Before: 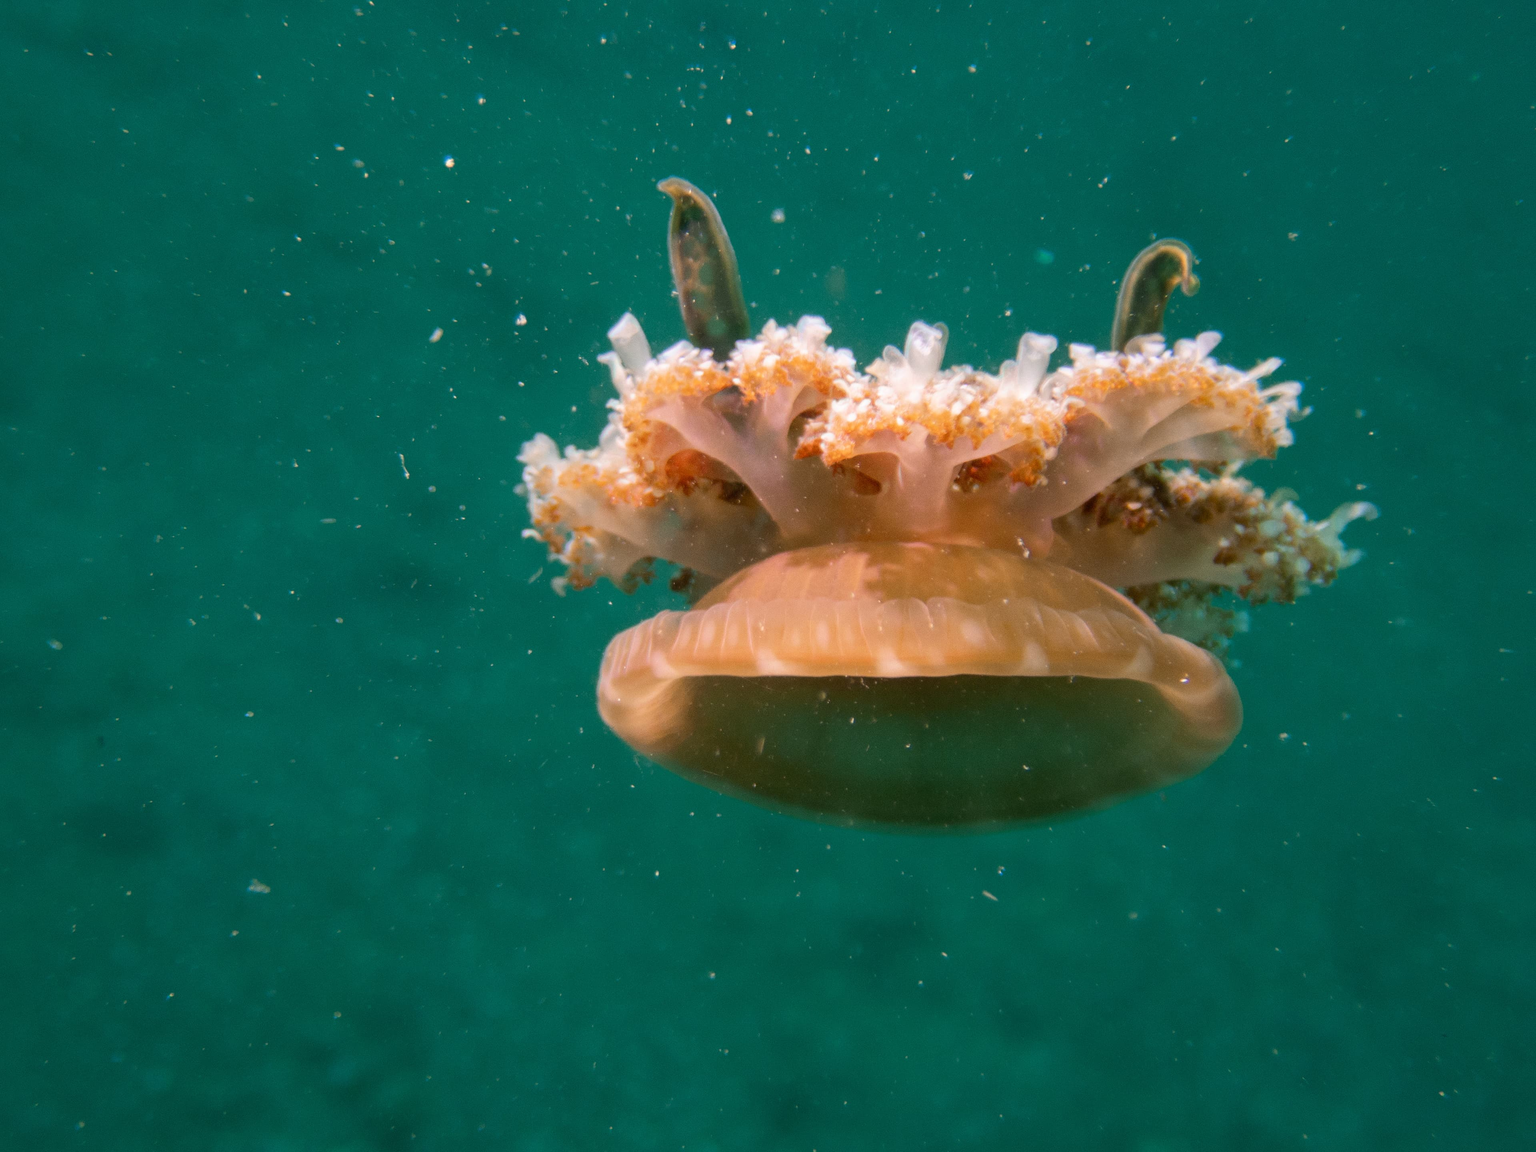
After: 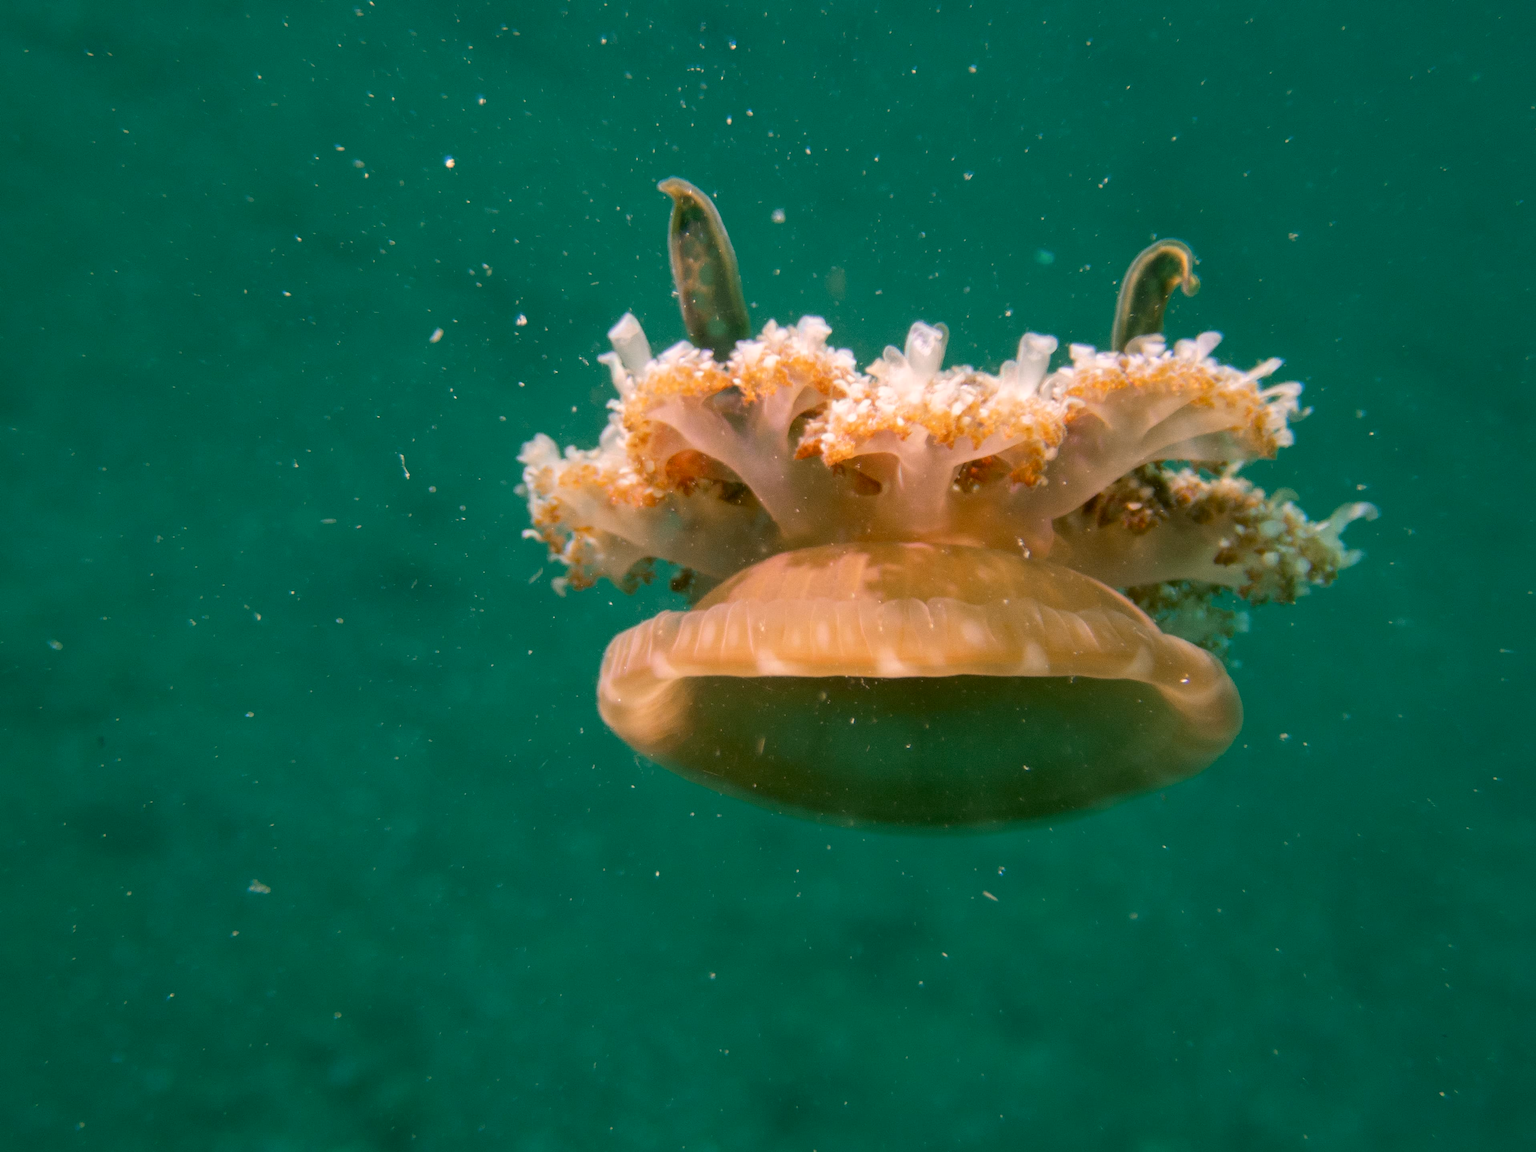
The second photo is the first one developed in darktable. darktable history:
color correction: highlights a* 4.29, highlights b* 4.93, shadows a* -7.59, shadows b* 4.85
